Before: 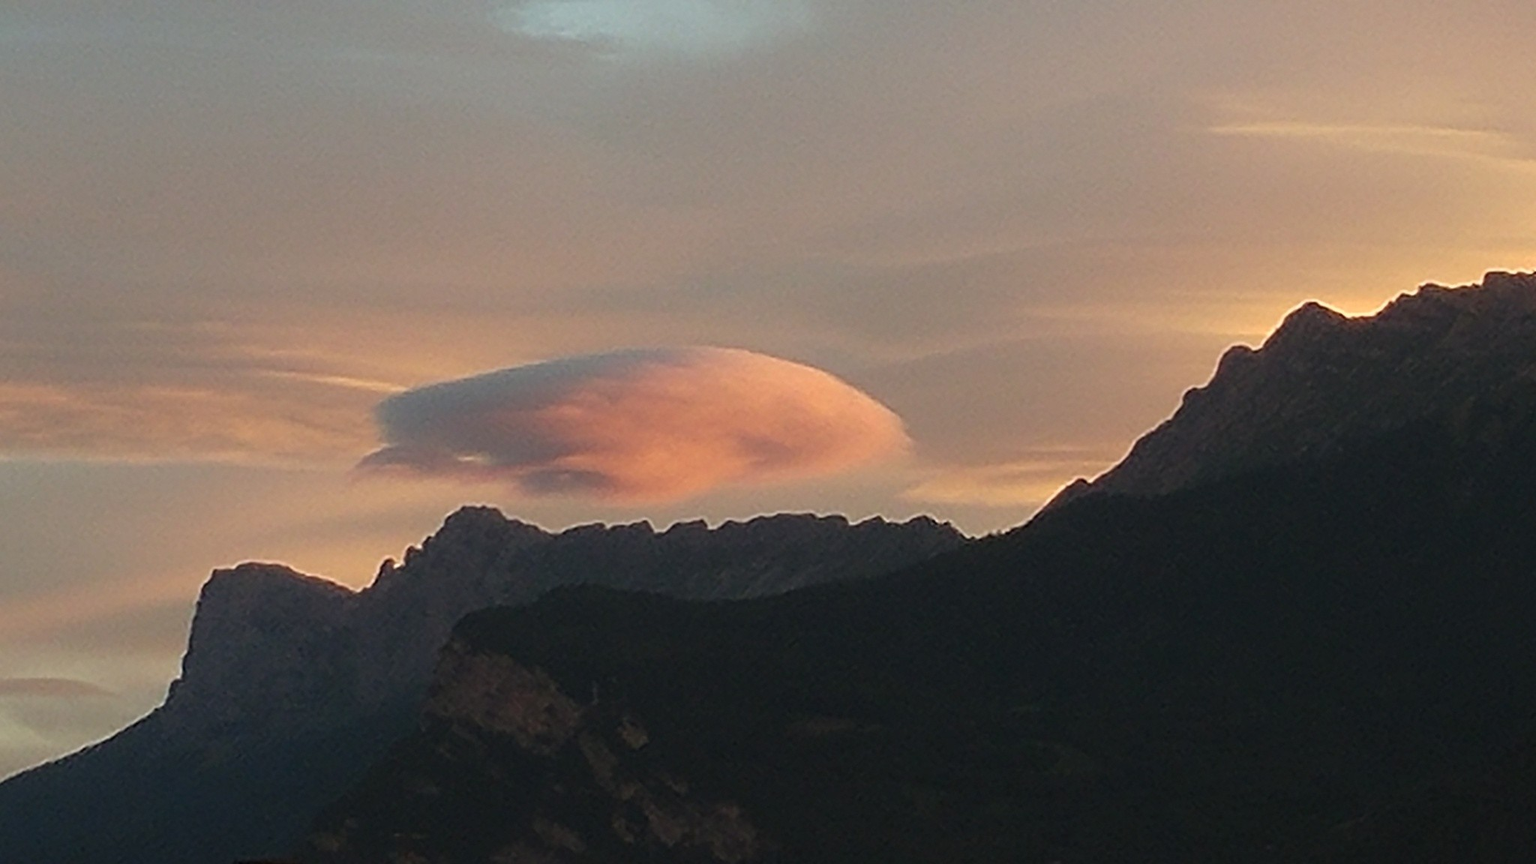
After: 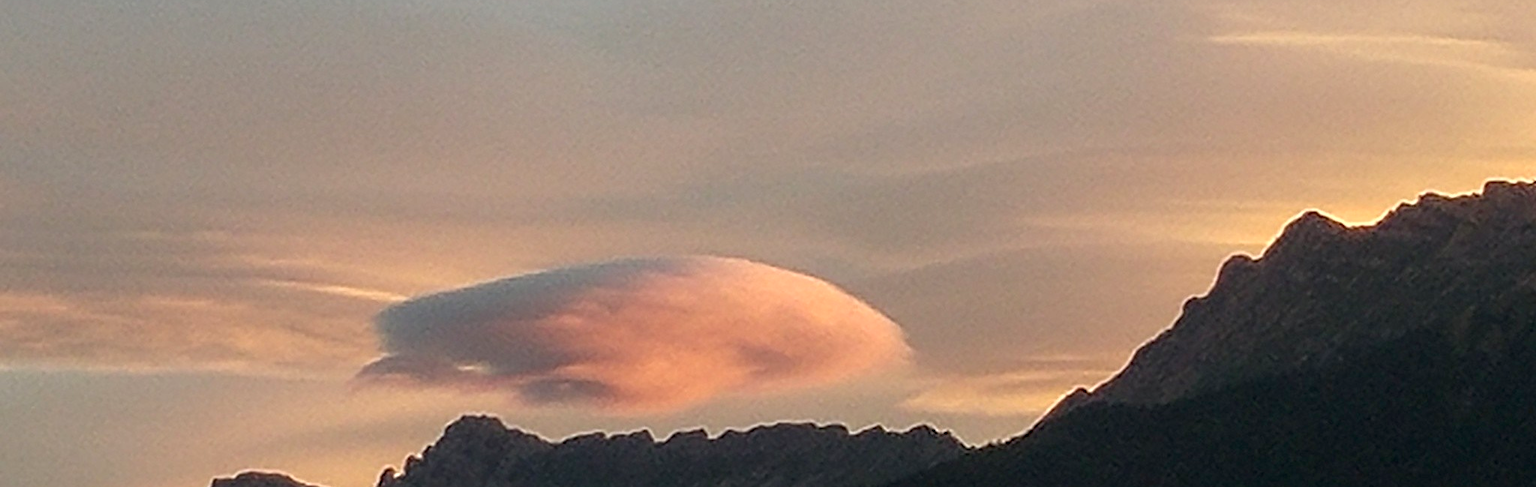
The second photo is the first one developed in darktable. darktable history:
crop and rotate: top 10.536%, bottom 33.003%
exposure: black level correction 0.005, exposure 0.281 EV, compensate highlight preservation false
local contrast: detail 130%
